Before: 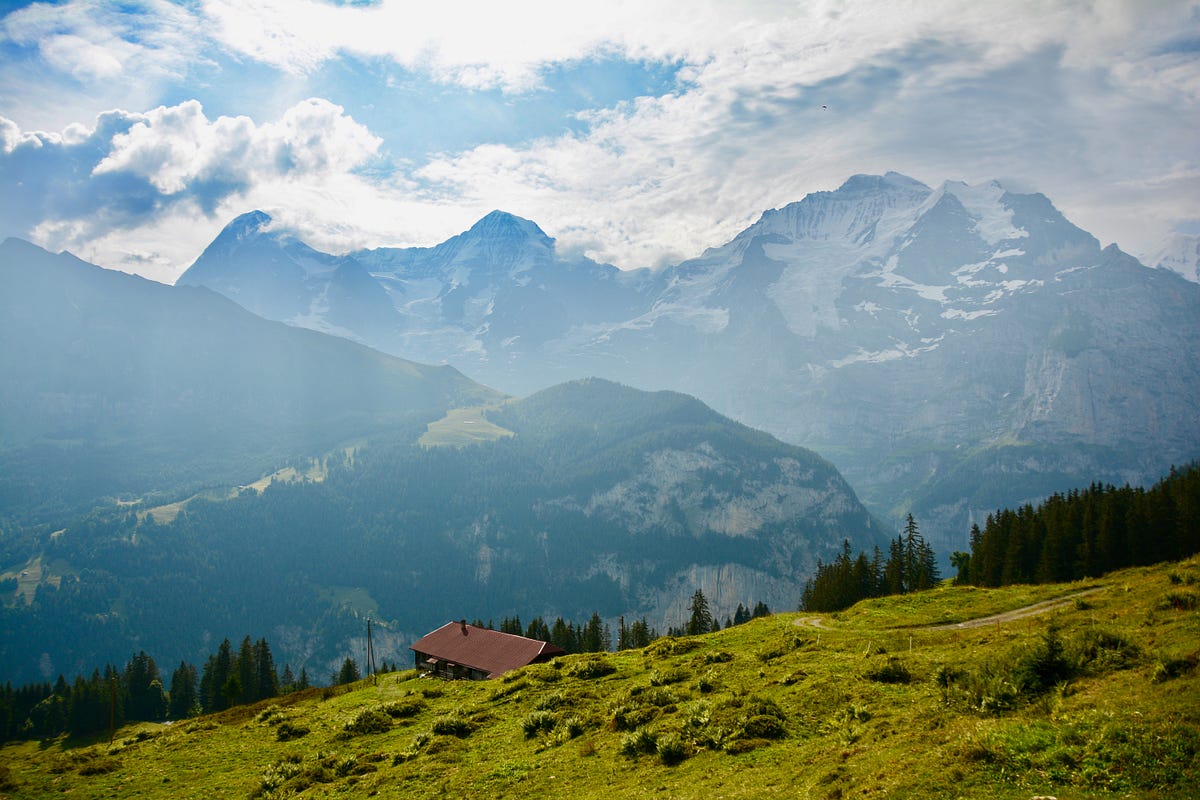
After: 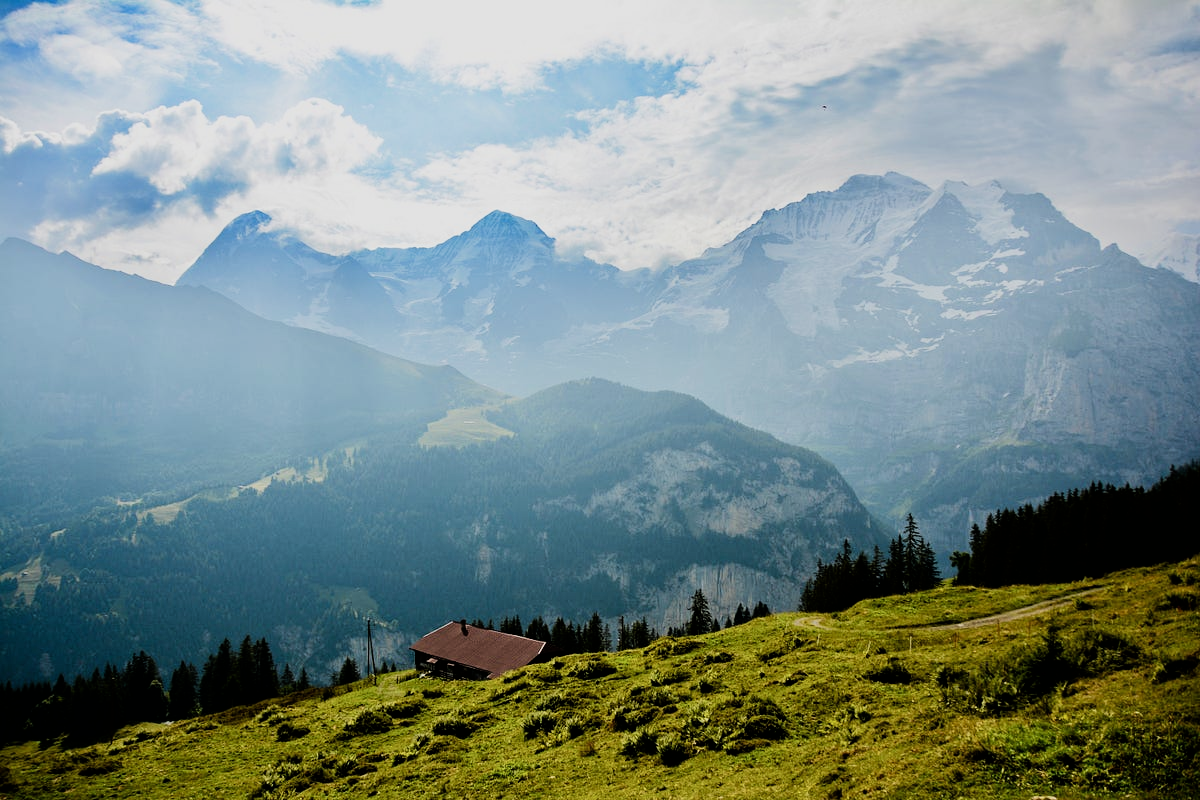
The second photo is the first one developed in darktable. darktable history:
filmic rgb: black relative exposure -5.05 EV, white relative exposure 4 EV, hardness 2.89, contrast 1.386, highlights saturation mix -18.77%
